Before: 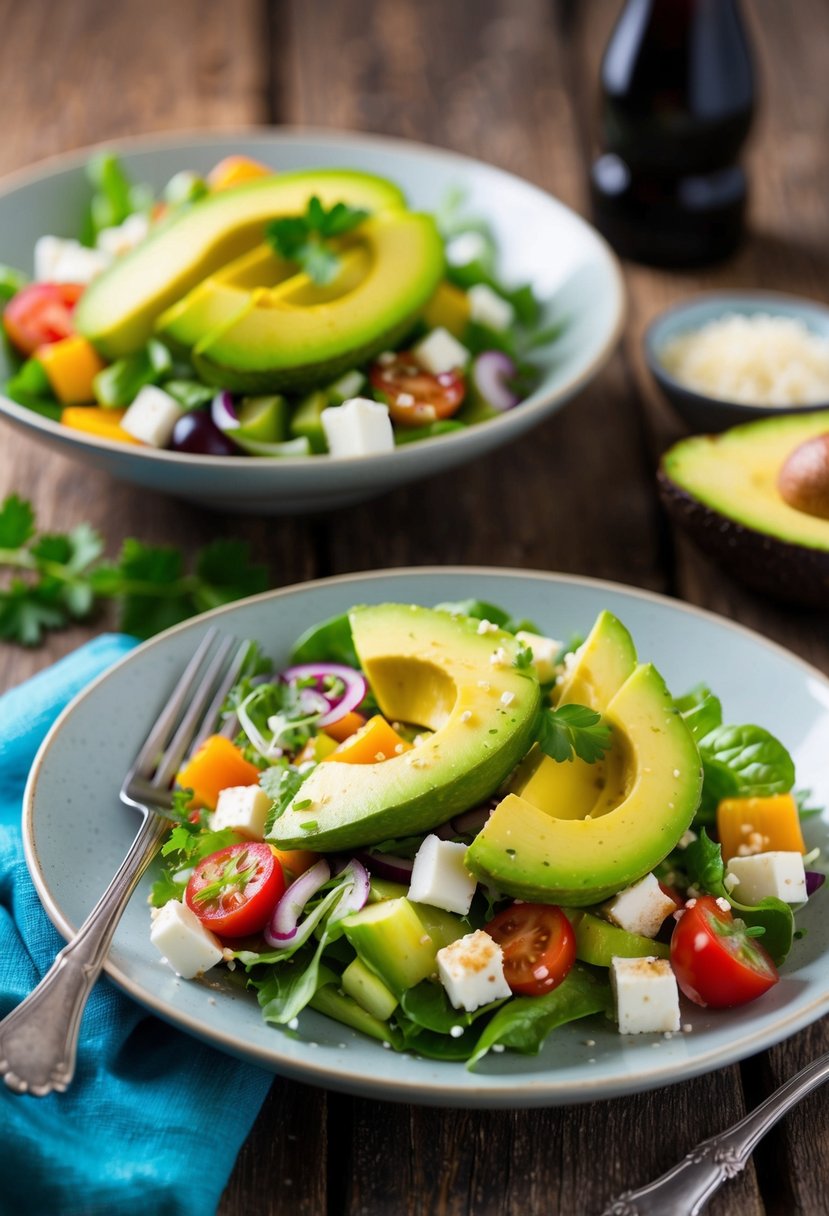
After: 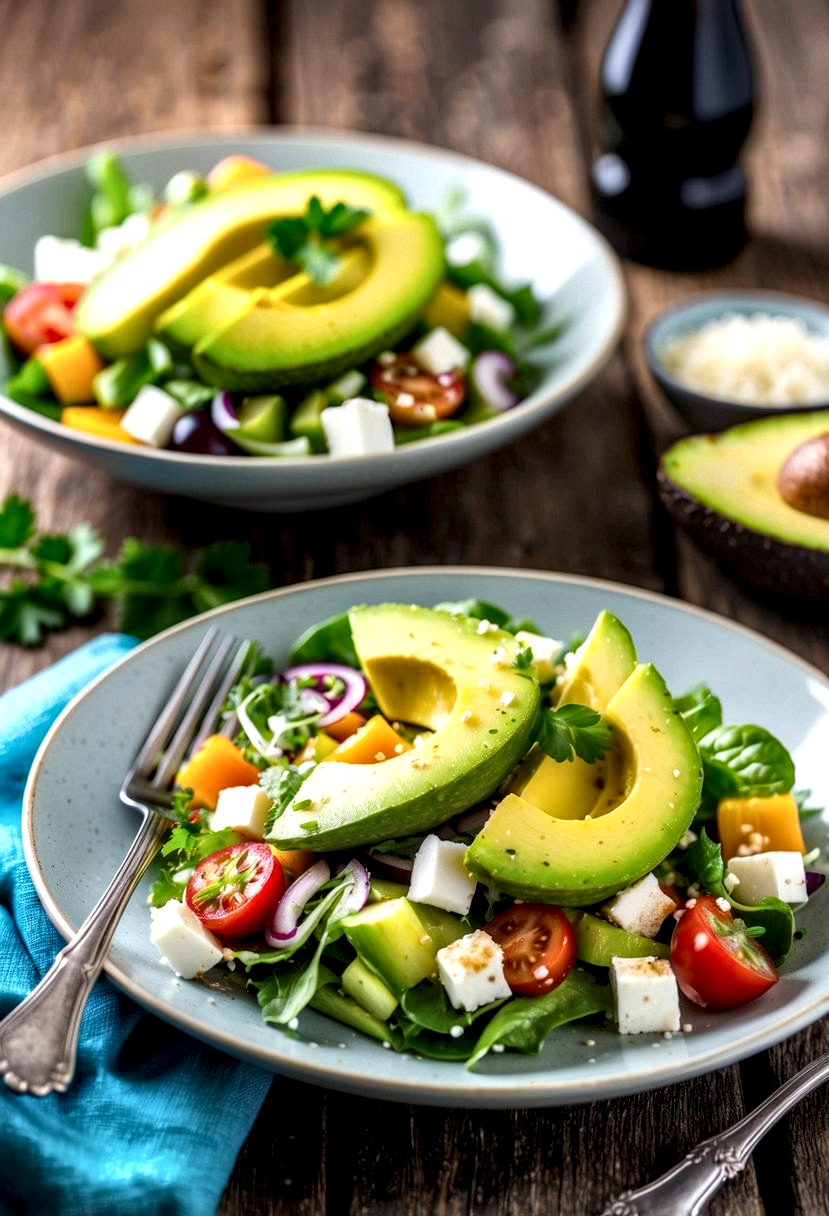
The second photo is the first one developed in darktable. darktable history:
local contrast: highlights 15%, shadows 39%, detail 184%, midtone range 0.474
exposure: exposure 0.207 EV, compensate highlight preservation false
